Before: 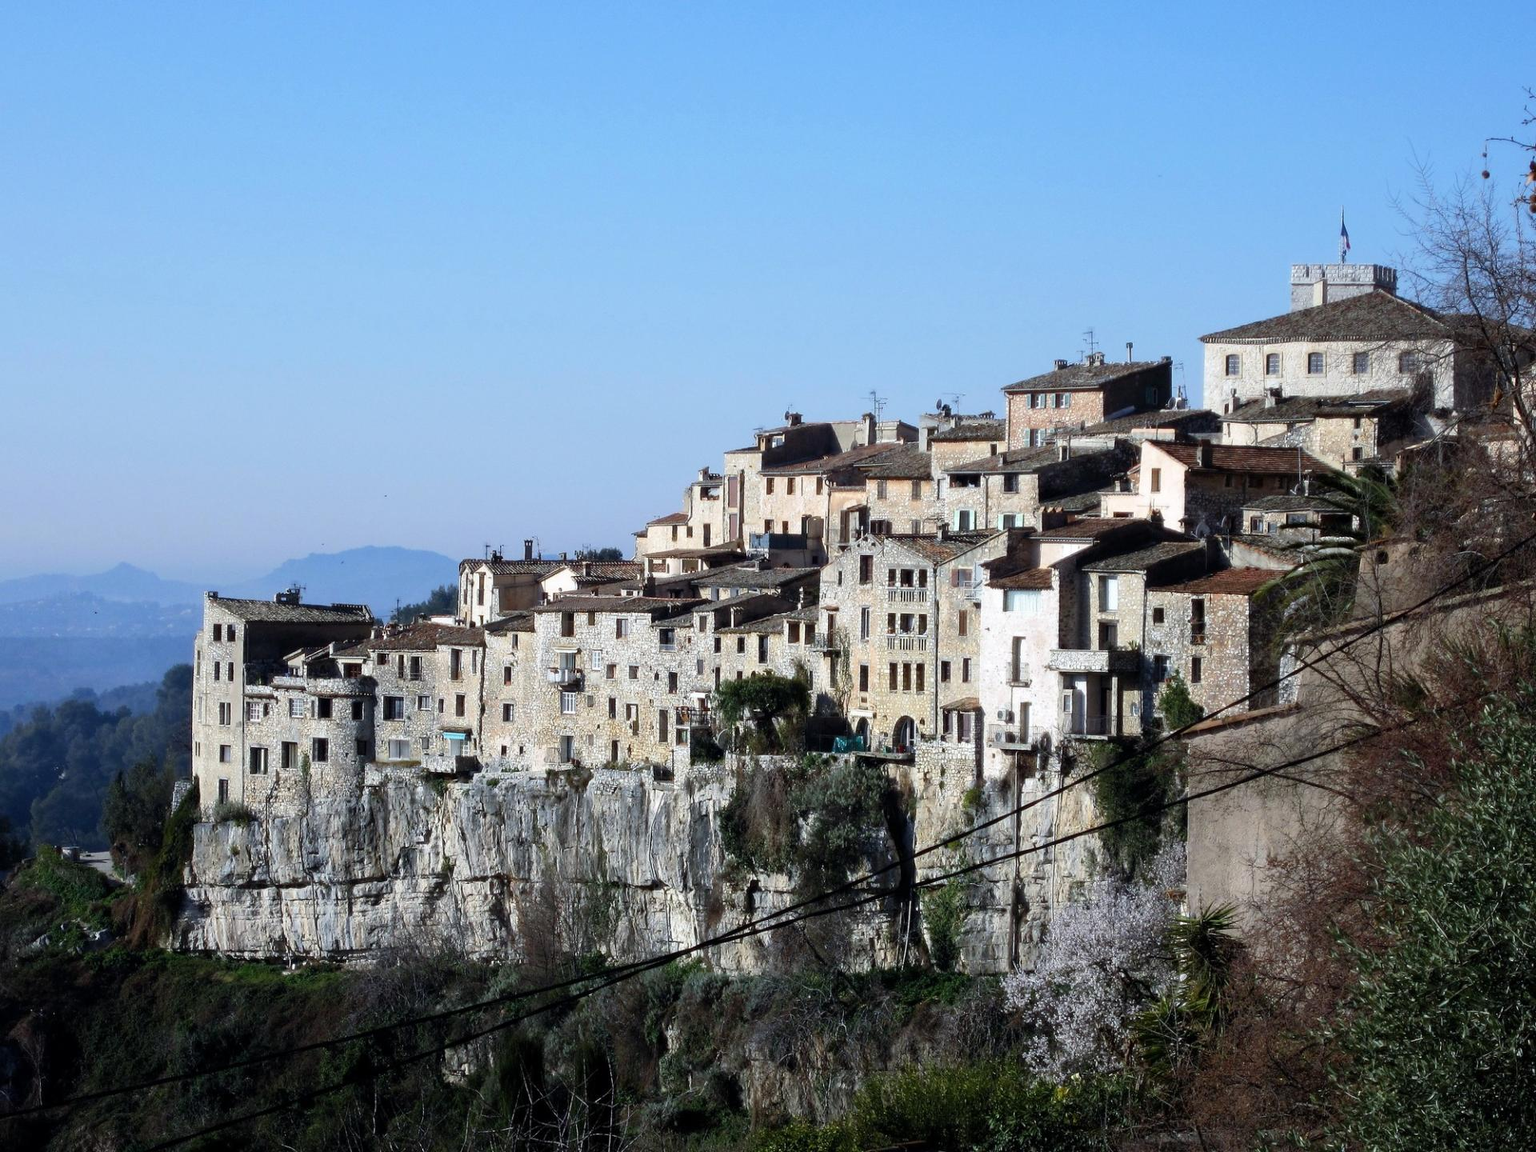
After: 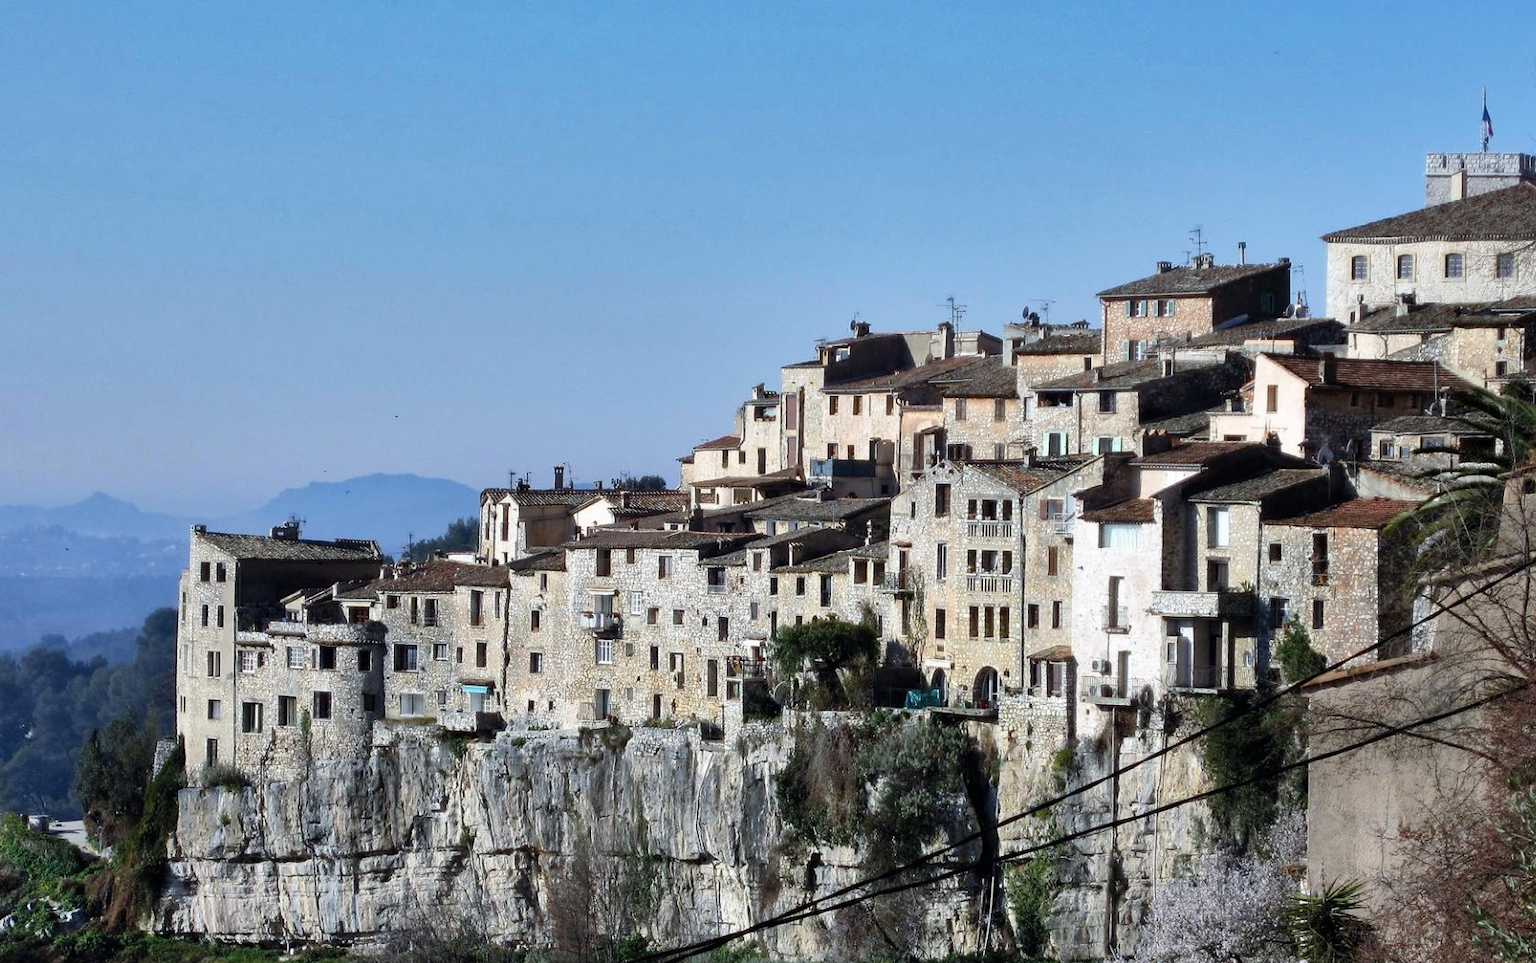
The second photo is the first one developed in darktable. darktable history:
shadows and highlights: shadows 60, highlights -60.23, soften with gaussian
crop and rotate: left 2.425%, top 11.305%, right 9.6%, bottom 15.08%
